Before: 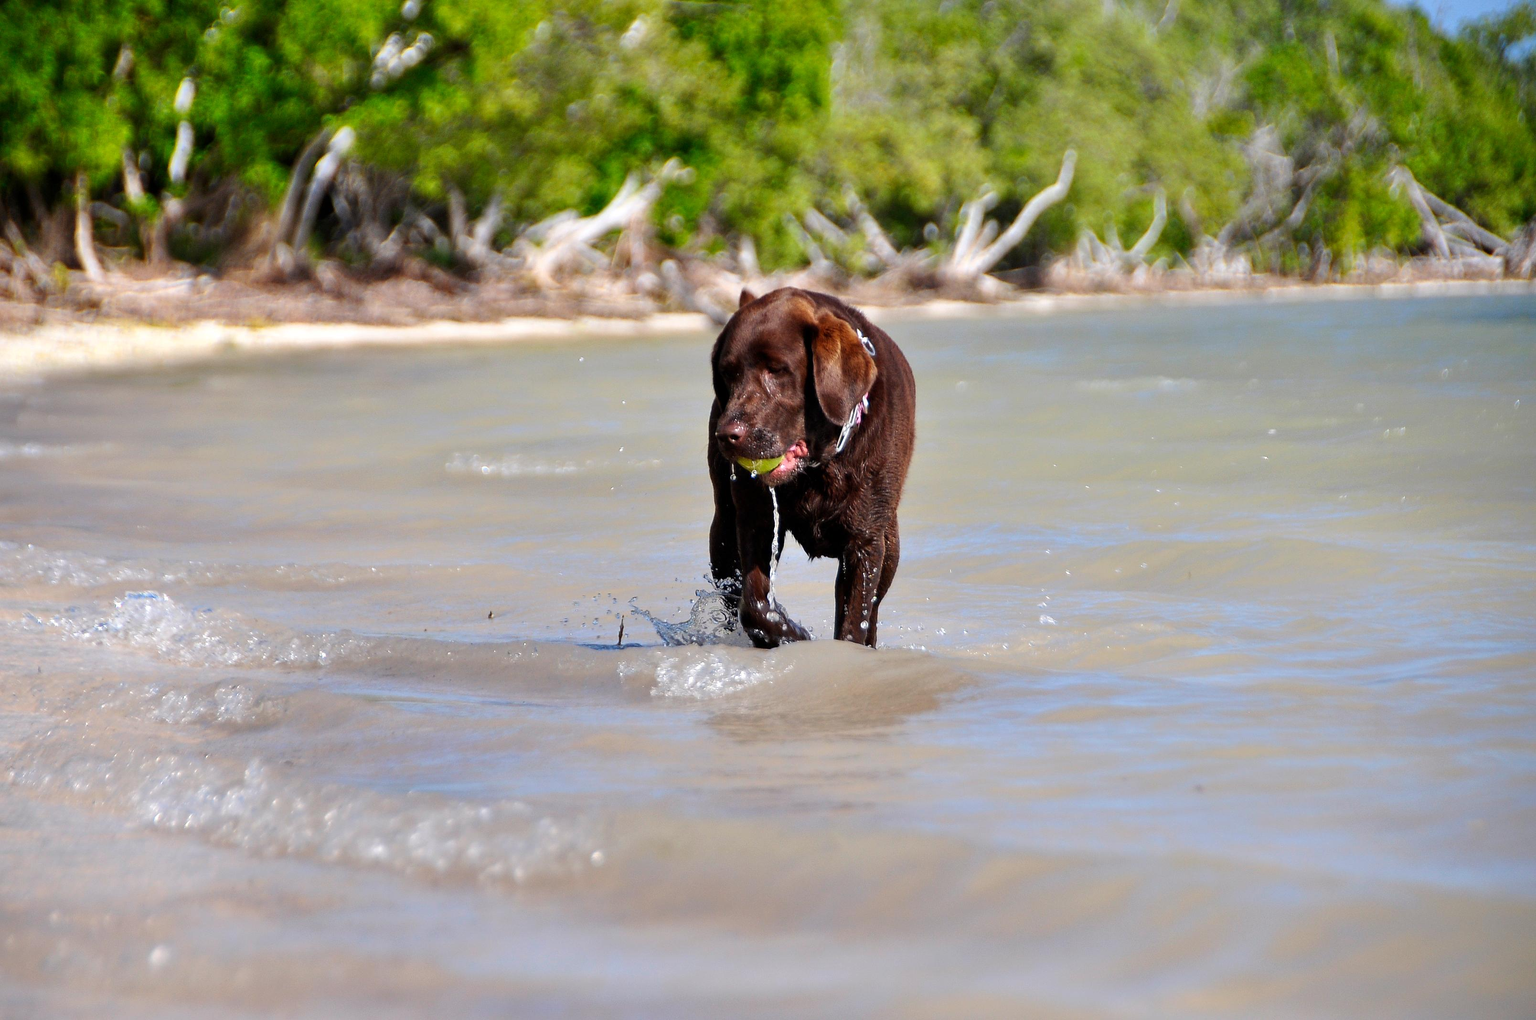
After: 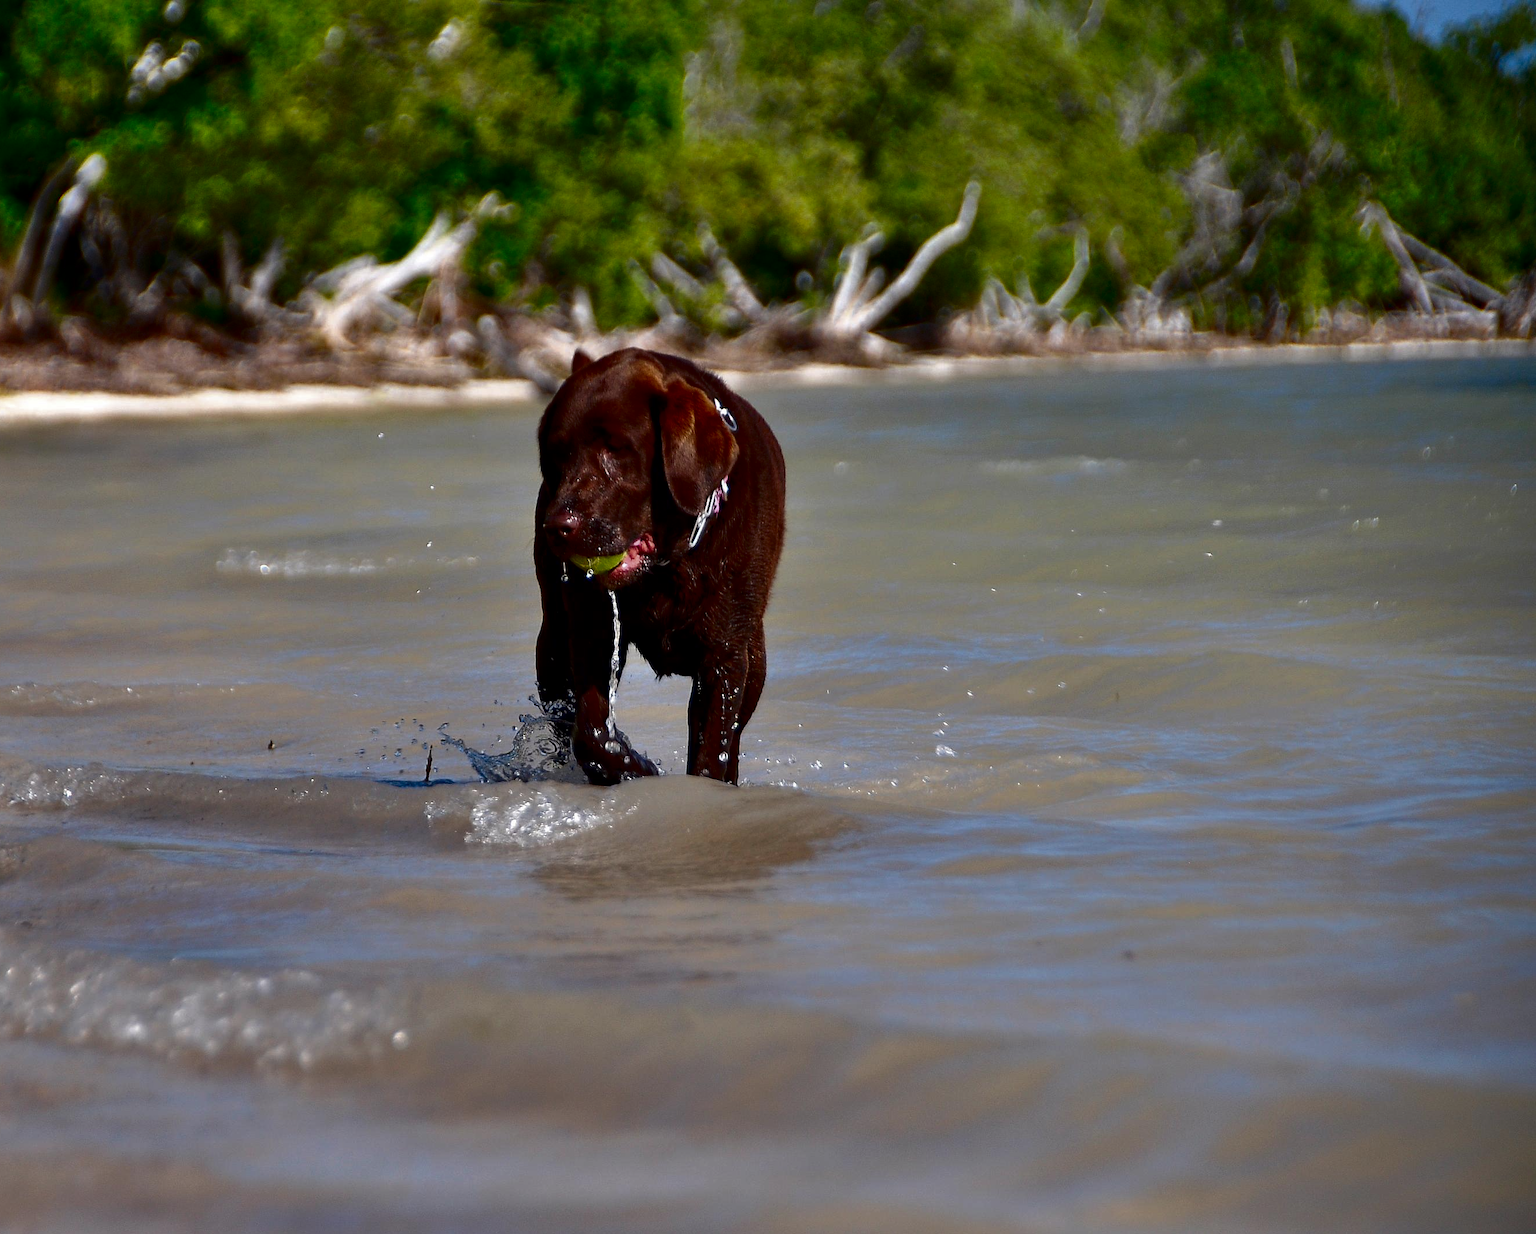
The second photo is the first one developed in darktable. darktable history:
crop: left 17.405%, bottom 0.034%
contrast brightness saturation: brightness -0.528
